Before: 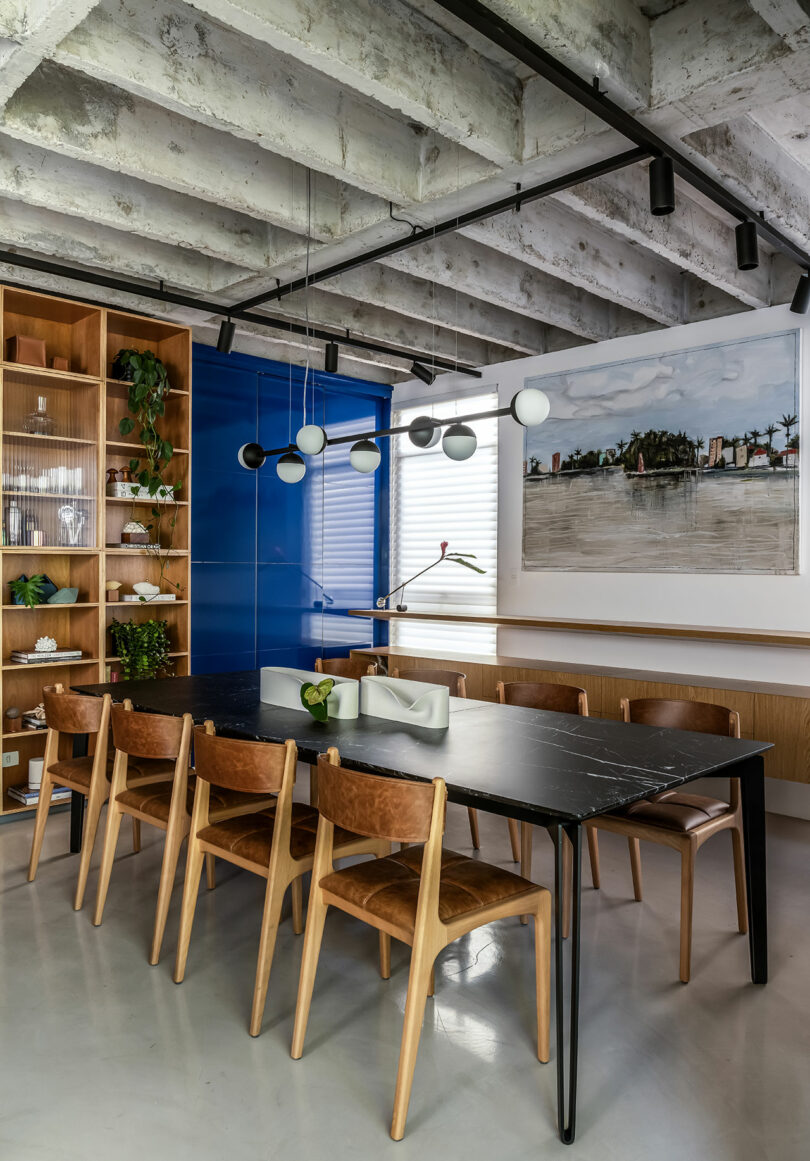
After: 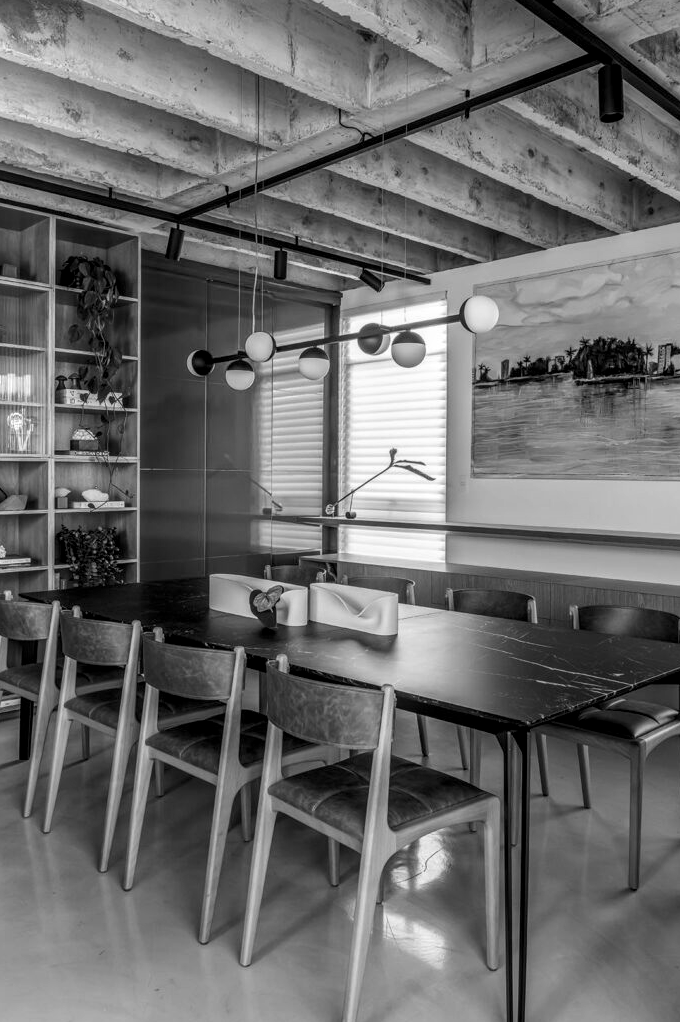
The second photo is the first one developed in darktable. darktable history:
crop: left 6.406%, top 8.094%, right 9.528%, bottom 3.827%
local contrast: on, module defaults
color calibration: output gray [0.28, 0.41, 0.31, 0], illuminant same as pipeline (D50), adaptation XYZ, x 0.347, y 0.358, temperature 5003.41 K, saturation algorithm version 1 (2020)
